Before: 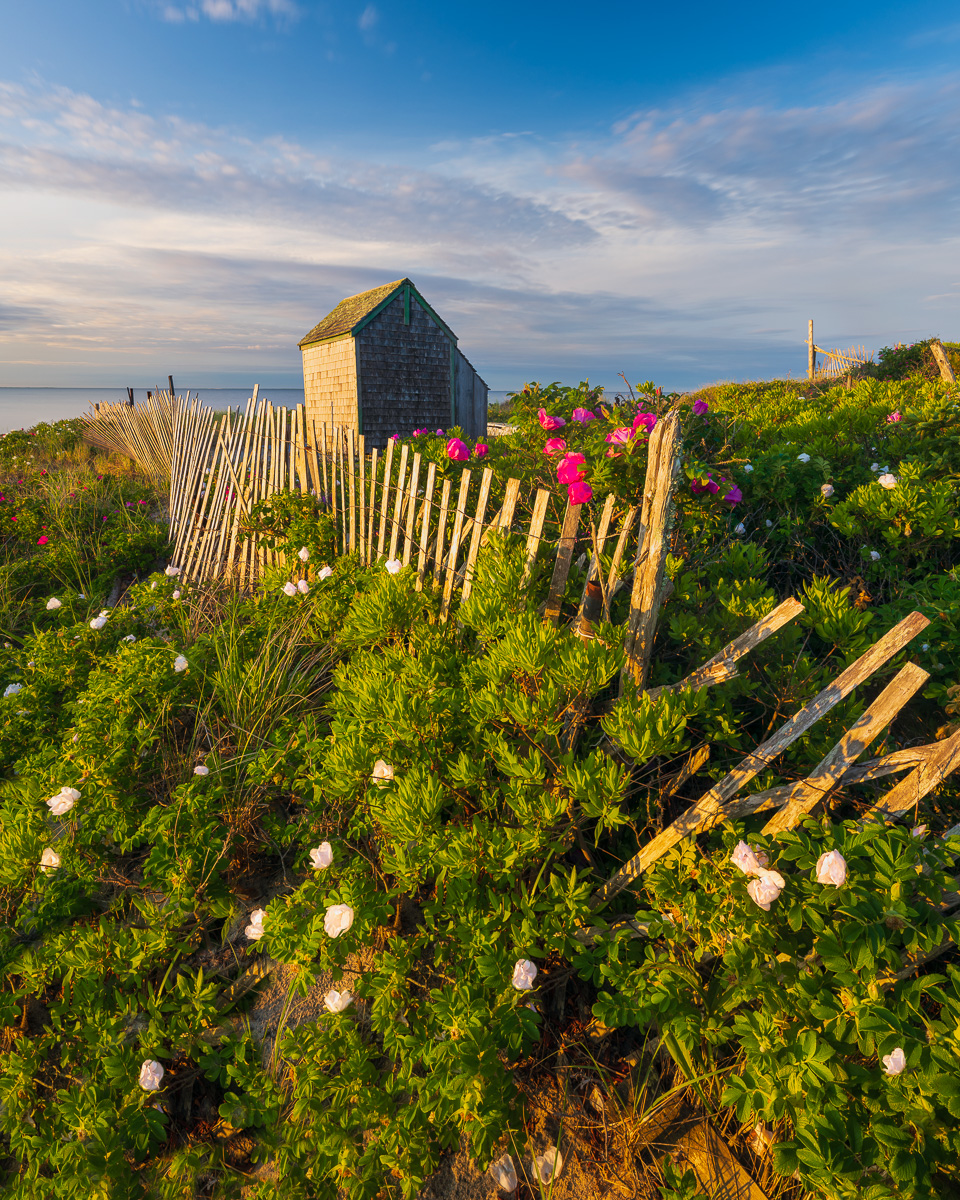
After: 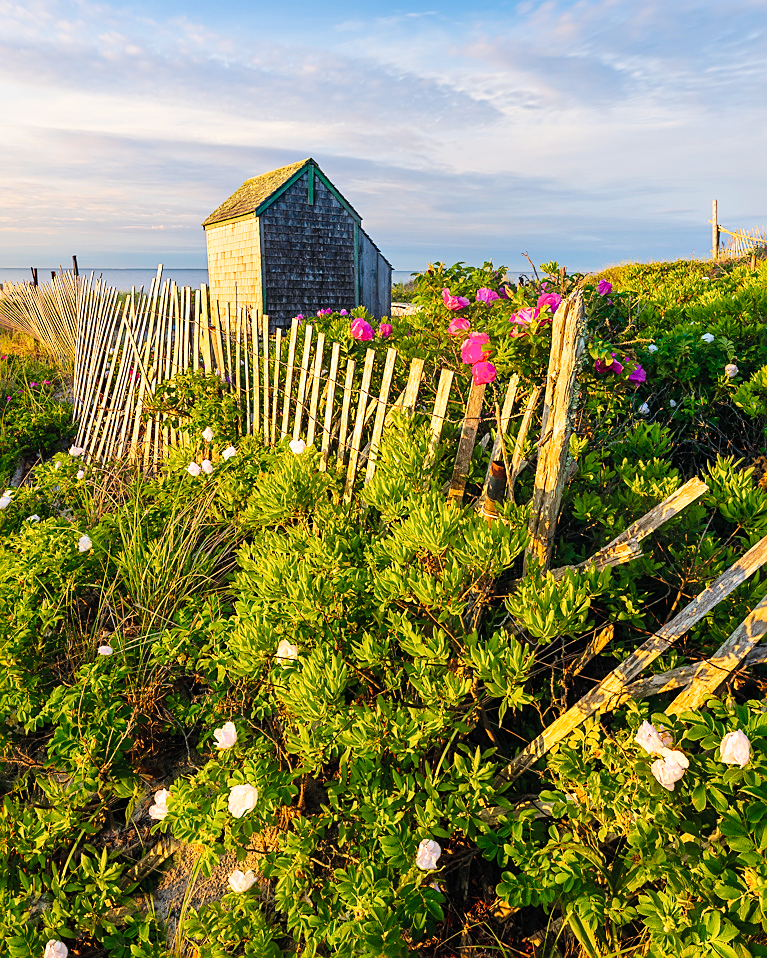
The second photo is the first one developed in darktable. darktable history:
tone equalizer: on, module defaults
crop and rotate: left 10.071%, top 10.071%, right 10.02%, bottom 10.02%
sharpen: on, module defaults
tone curve: curves: ch0 [(0, 0) (0.003, 0.003) (0.011, 0.005) (0.025, 0.008) (0.044, 0.012) (0.069, 0.02) (0.1, 0.031) (0.136, 0.047) (0.177, 0.088) (0.224, 0.141) (0.277, 0.222) (0.335, 0.32) (0.399, 0.422) (0.468, 0.523) (0.543, 0.623) (0.623, 0.716) (0.709, 0.796) (0.801, 0.878) (0.898, 0.957) (1, 1)], preserve colors none
contrast brightness saturation: brightness 0.15
